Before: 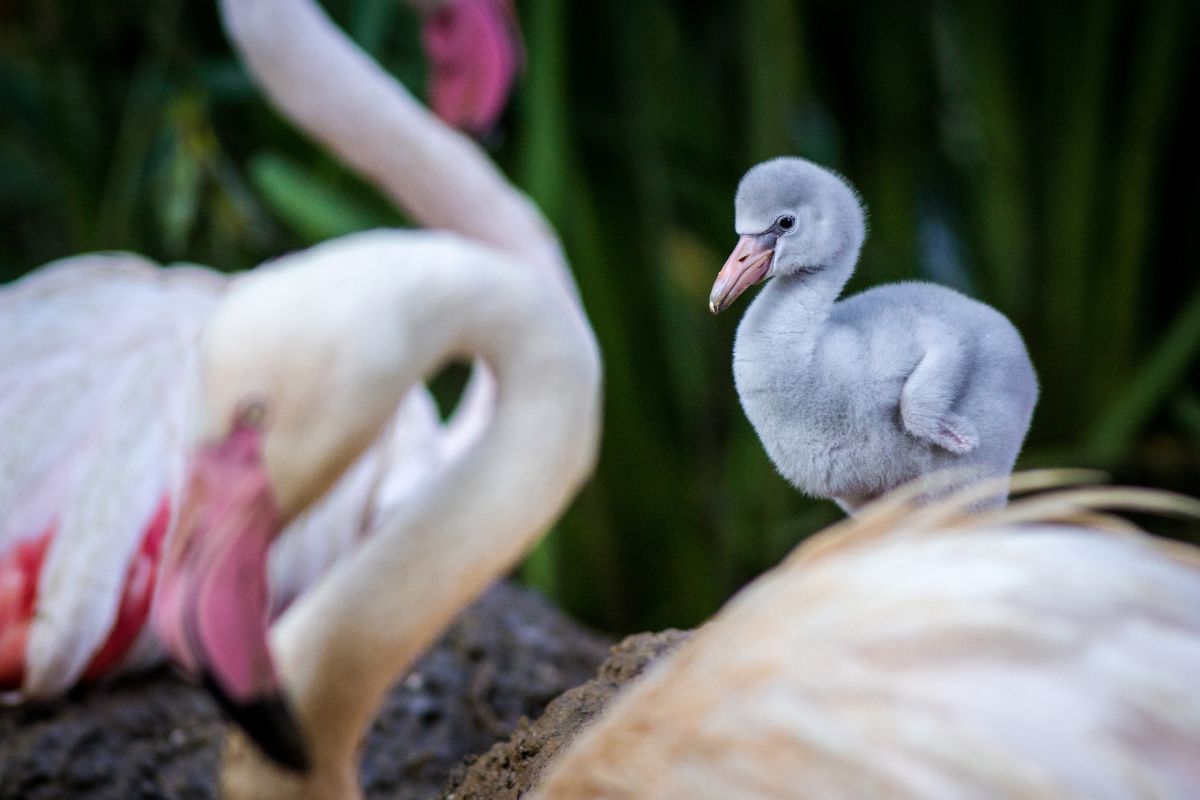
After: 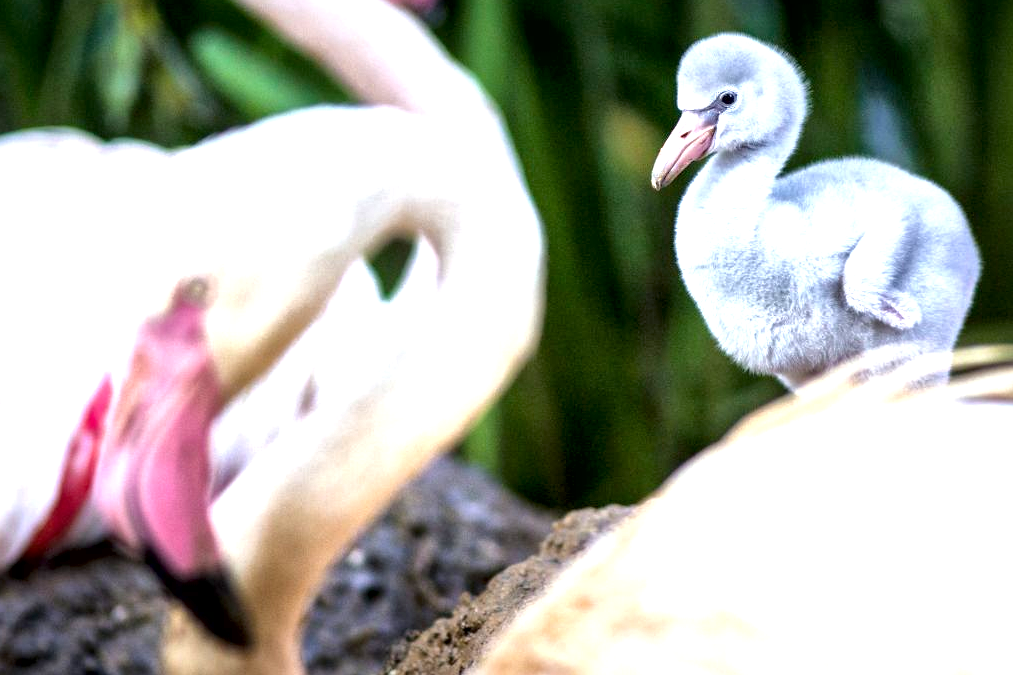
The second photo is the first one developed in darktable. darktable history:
exposure: black level correction 0.001, exposure 1.3 EV, compensate highlight preservation false
crop and rotate: left 4.842%, top 15.51%, right 10.668%
local contrast: mode bilateral grid, contrast 20, coarseness 50, detail 171%, midtone range 0.2
